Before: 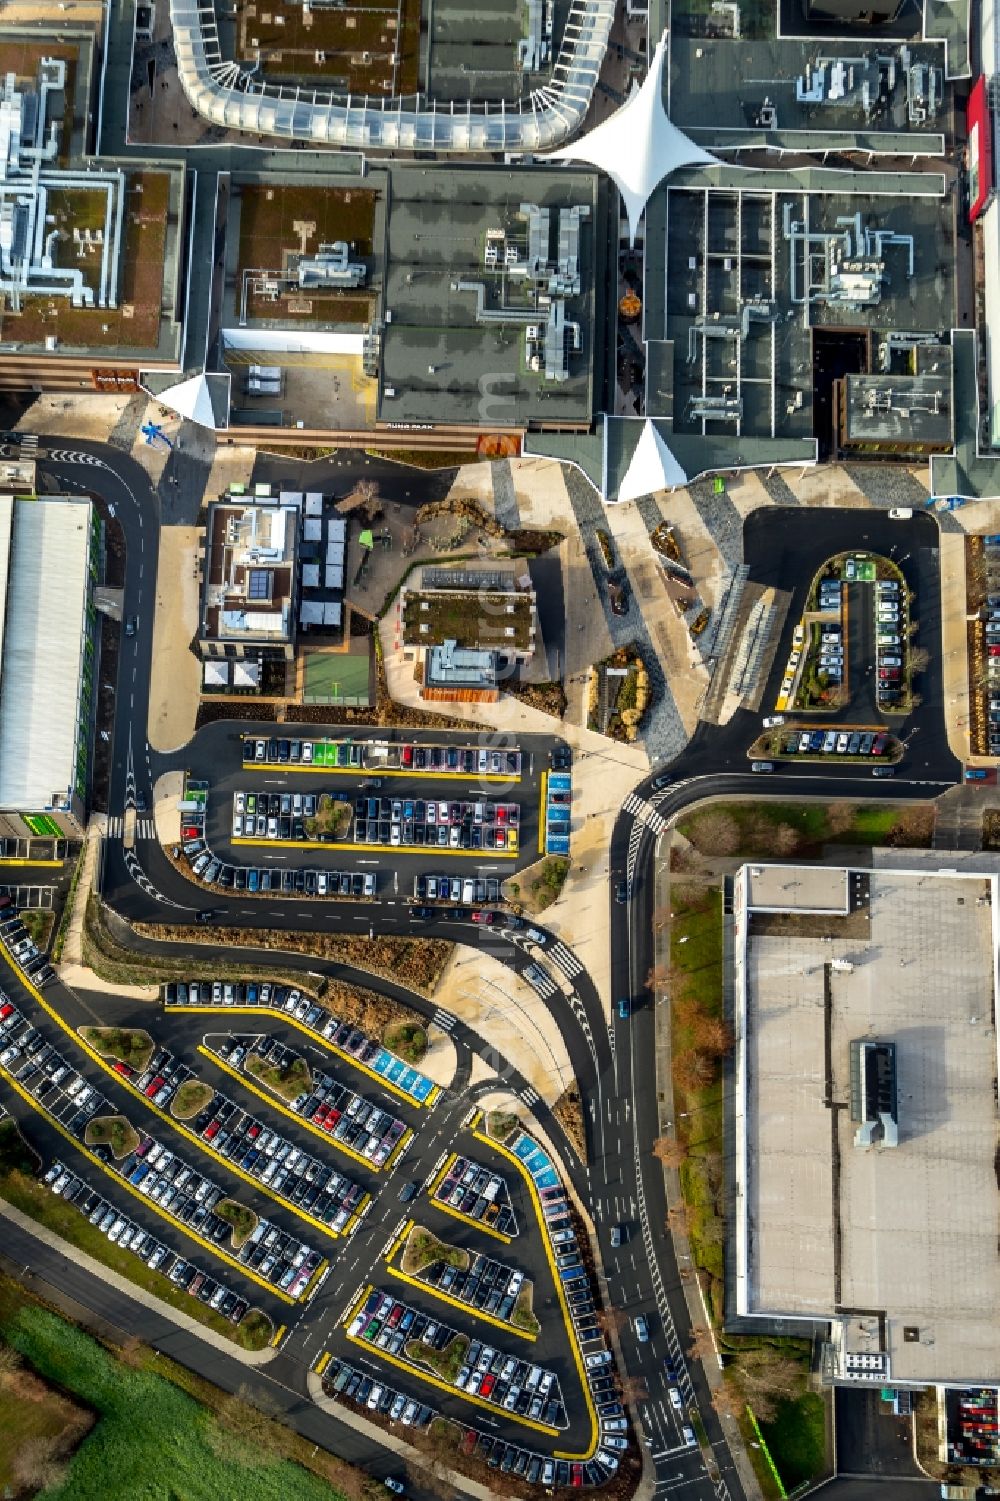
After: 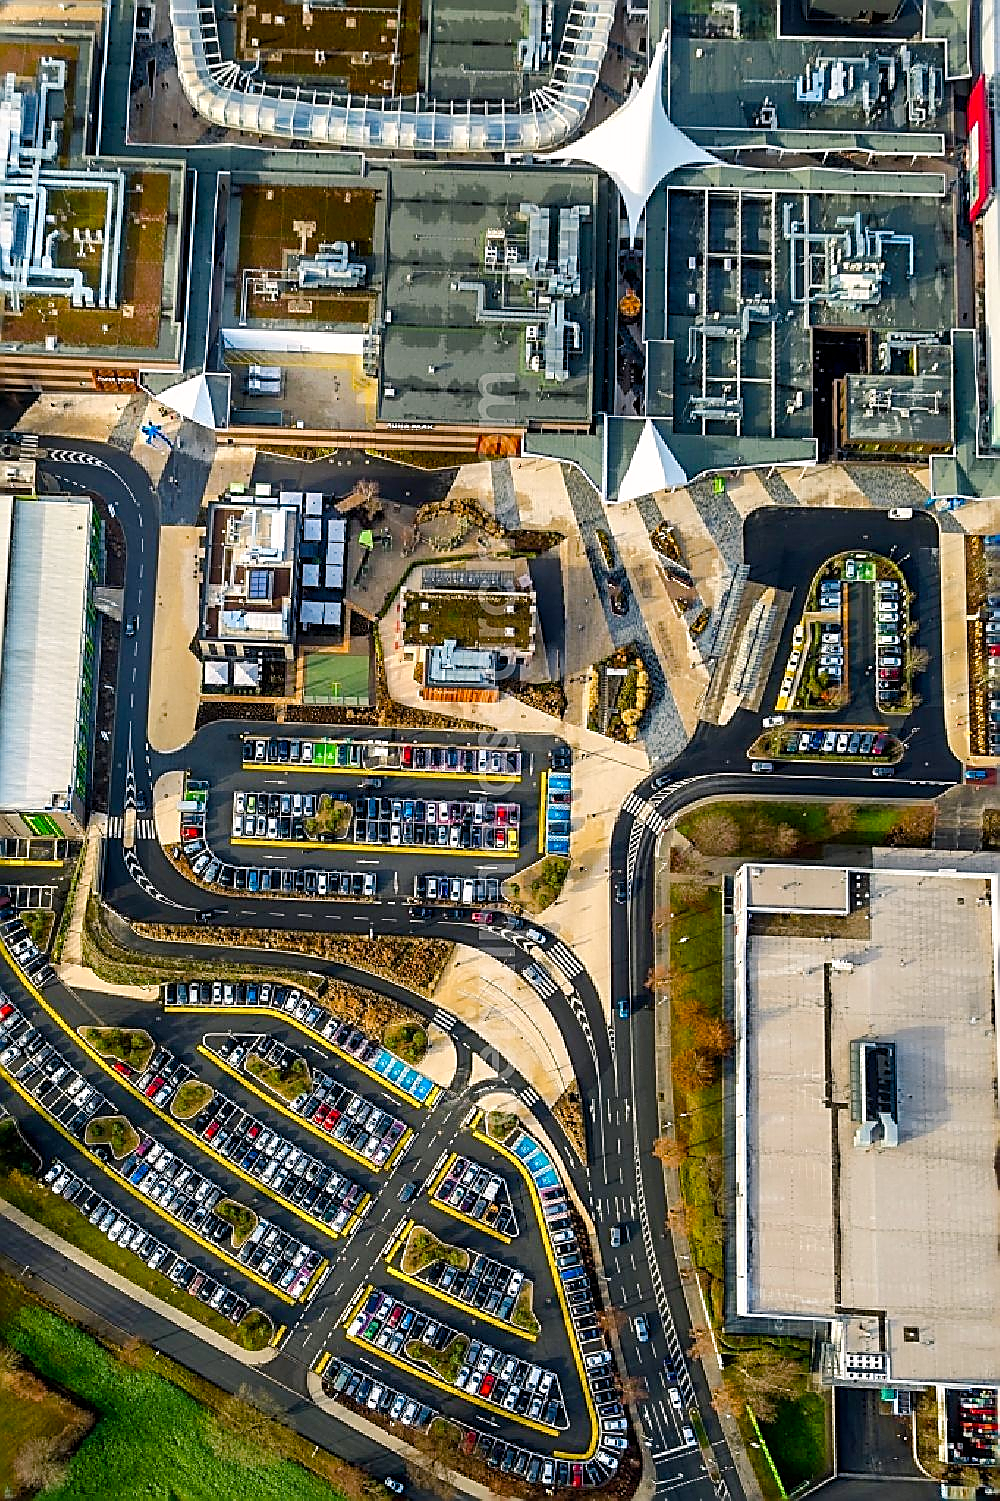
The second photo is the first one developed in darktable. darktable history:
sharpen: radius 1.682, amount 1.306
color balance rgb: shadows lift › chroma 1.012%, shadows lift › hue 241.8°, highlights gain › chroma 0.895%, highlights gain › hue 25.61°, shadows fall-off 102.554%, linear chroma grading › global chroma 8.796%, perceptual saturation grading › global saturation 20%, perceptual saturation grading › highlights -25.678%, perceptual saturation grading › shadows 24.448%, perceptual brilliance grading › mid-tones 9.701%, perceptual brilliance grading › shadows 15.732%, mask middle-gray fulcrum 22.837%
